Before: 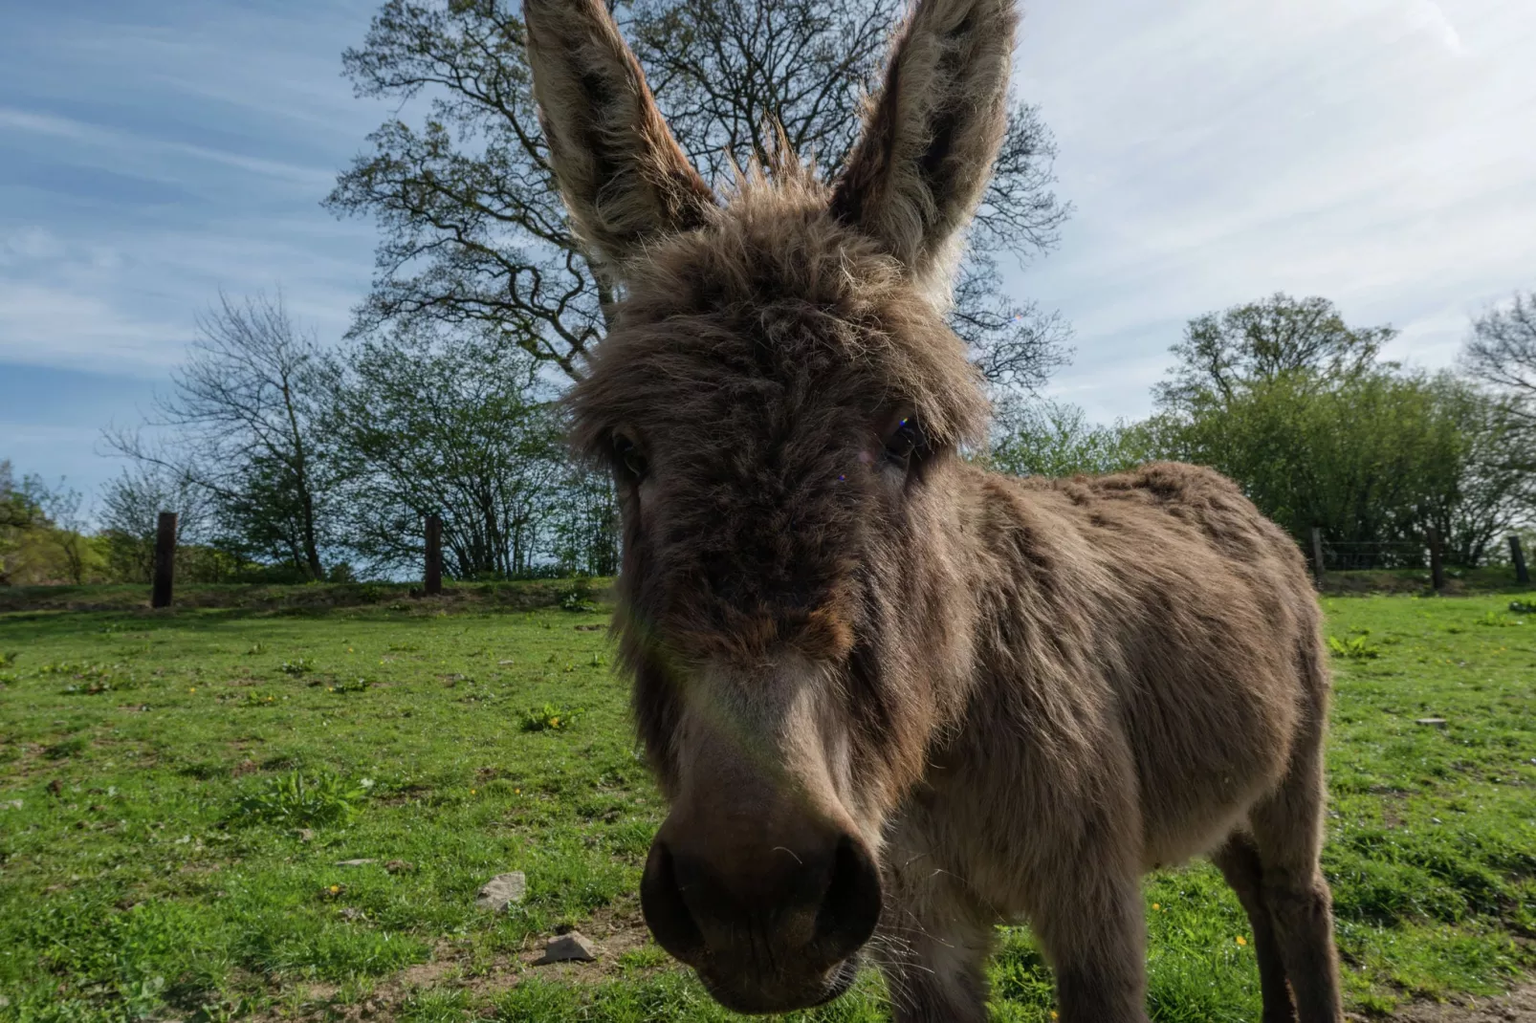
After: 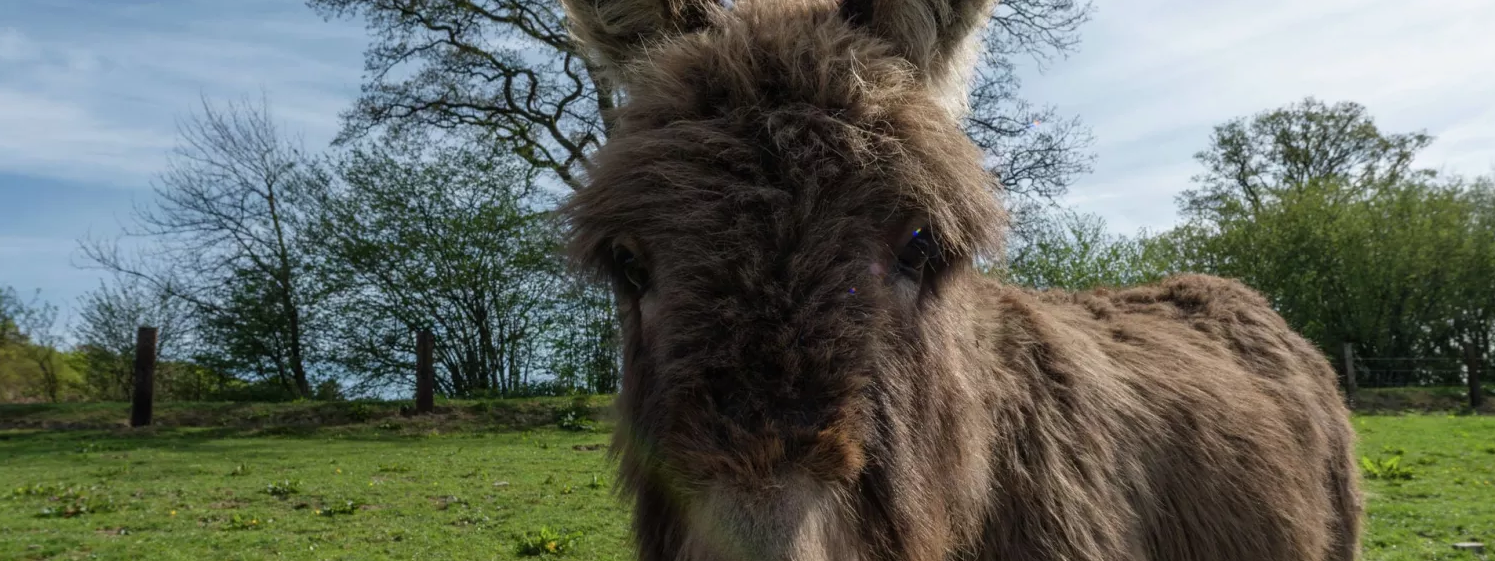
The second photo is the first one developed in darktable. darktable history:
crop: left 1.772%, top 19.536%, right 5.115%, bottom 28.002%
shadows and highlights: shadows 0.819, highlights 39.52
